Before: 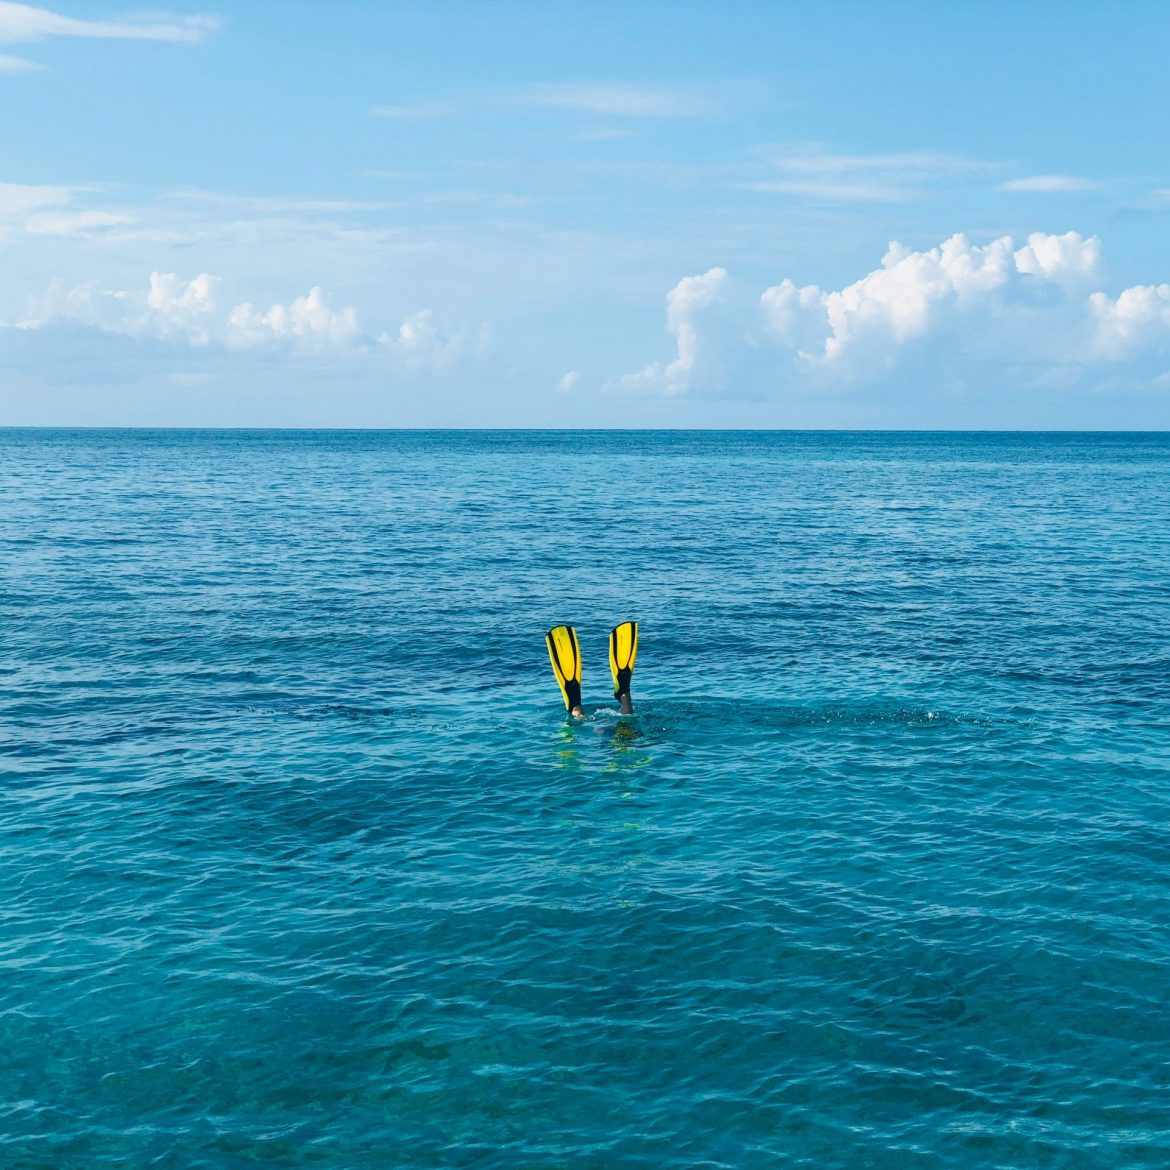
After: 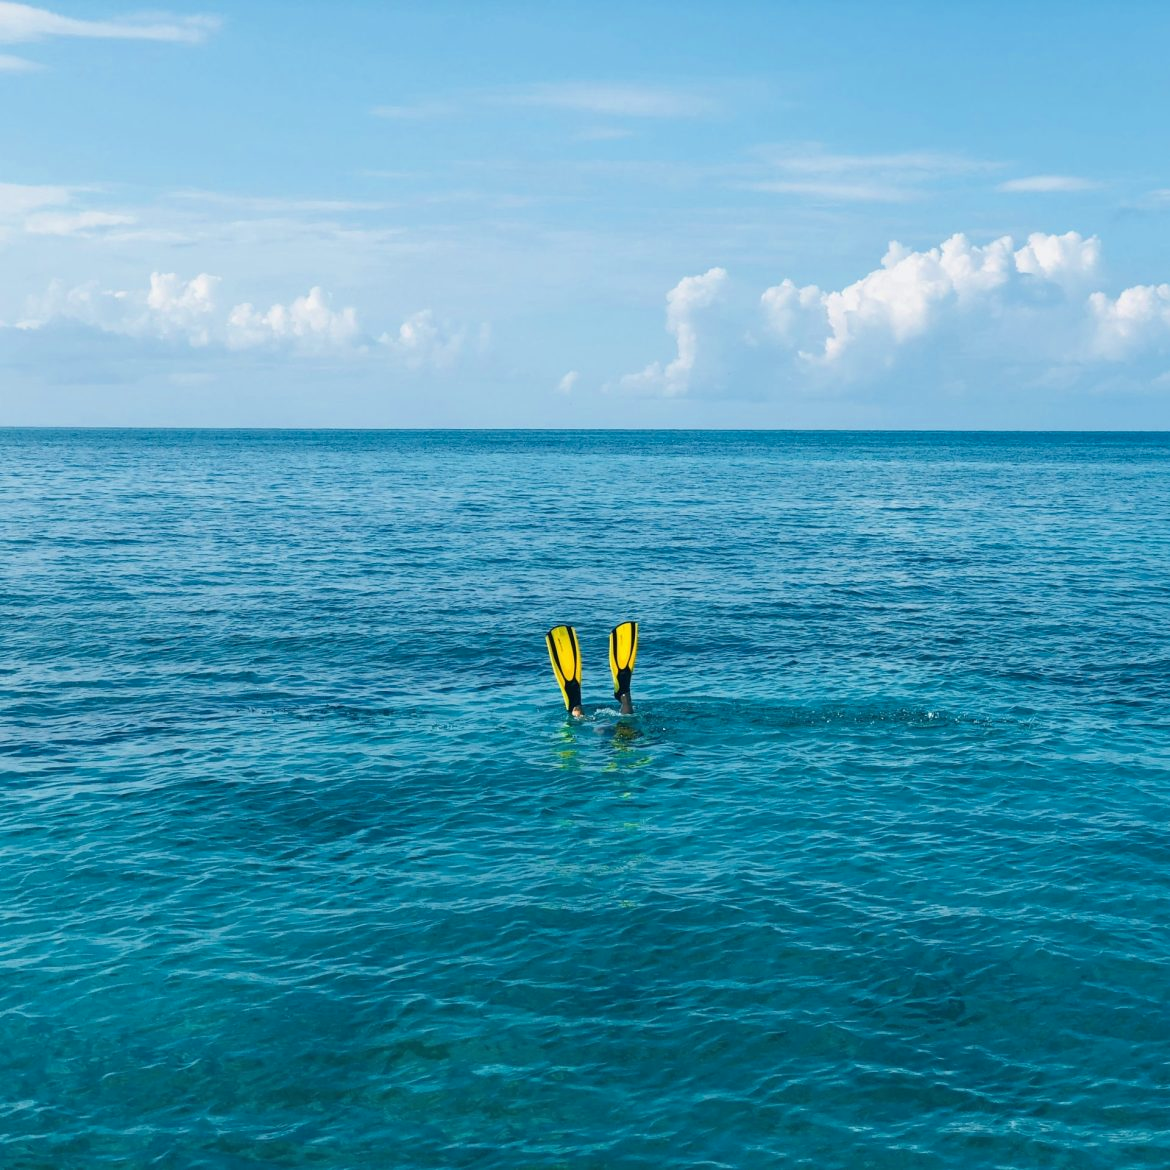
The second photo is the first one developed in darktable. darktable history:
color zones: curves: ch0 [(0, 0.5) (0.143, 0.5) (0.286, 0.5) (0.429, 0.5) (0.571, 0.5) (0.714, 0.476) (0.857, 0.5) (1, 0.5)]; ch2 [(0, 0.5) (0.143, 0.5) (0.286, 0.5) (0.429, 0.5) (0.571, 0.5) (0.714, 0.487) (0.857, 0.5) (1, 0.5)]
